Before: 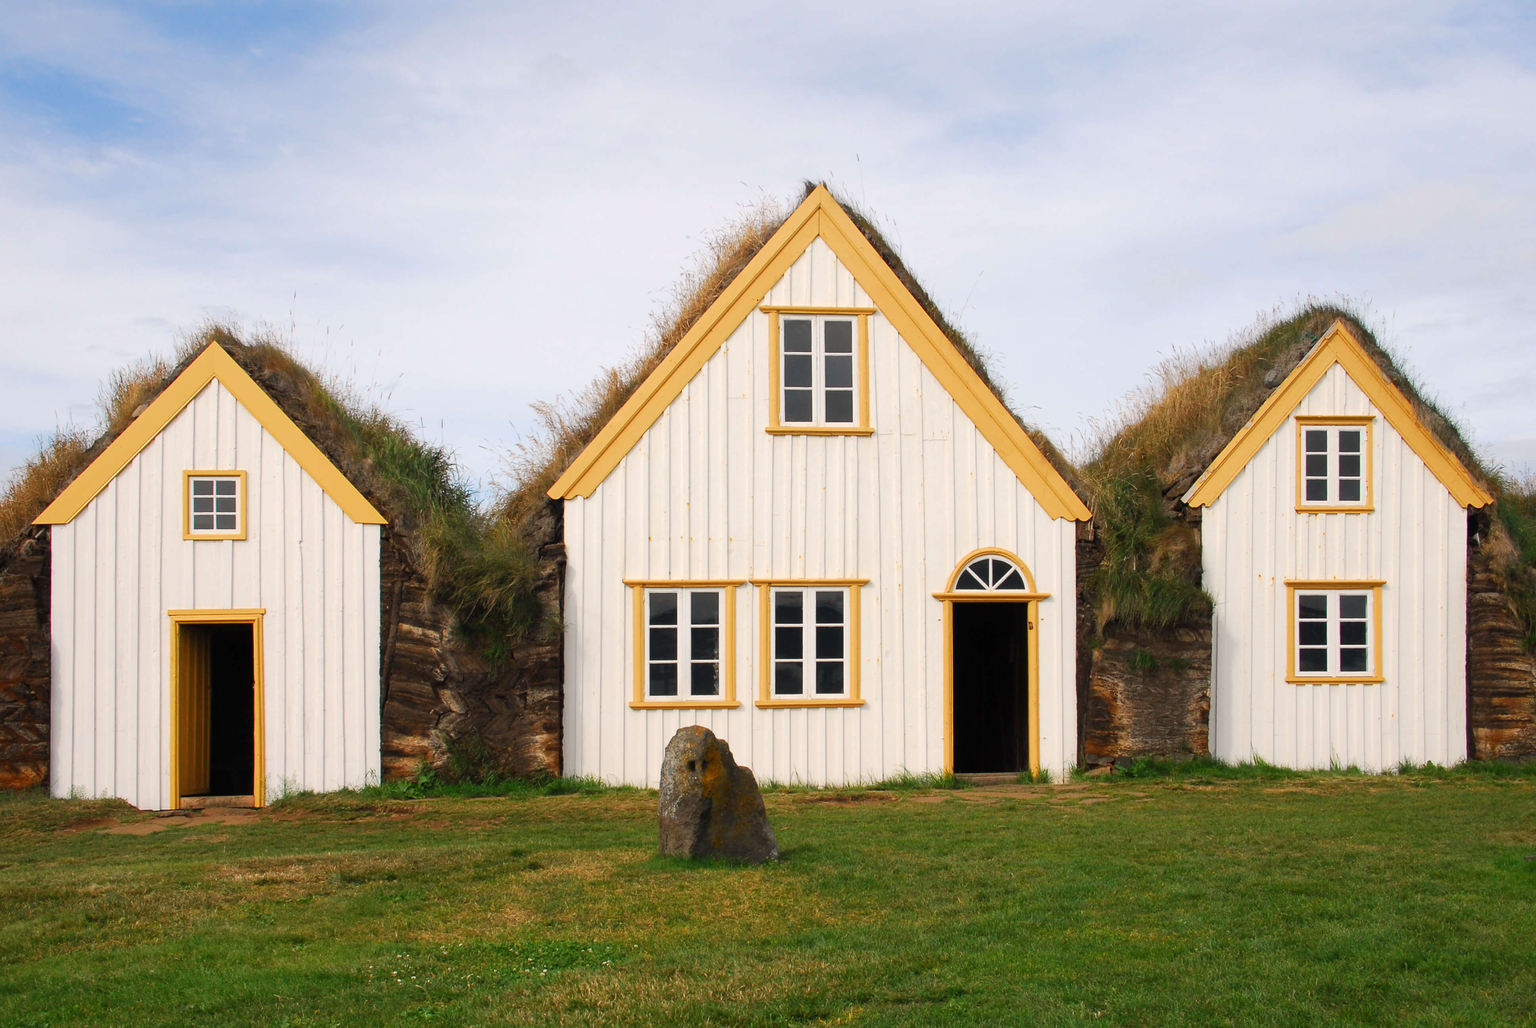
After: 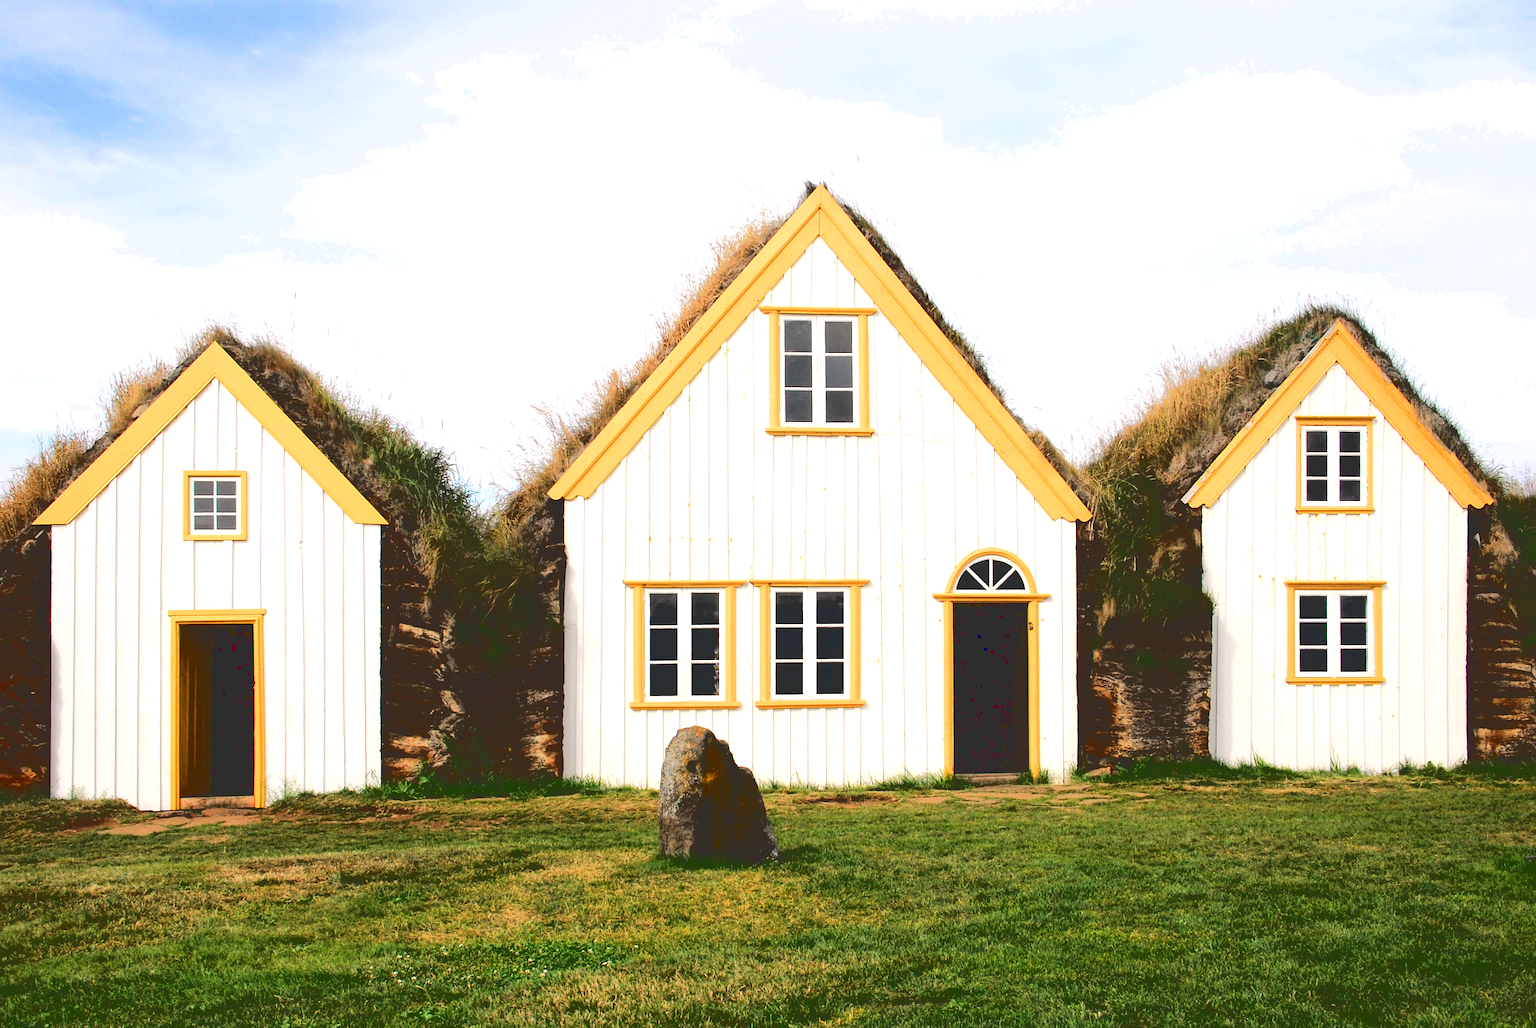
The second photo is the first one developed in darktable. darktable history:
base curve: curves: ch0 [(0.065, 0.026) (0.236, 0.358) (0.53, 0.546) (0.777, 0.841) (0.924, 0.992)], preserve colors average RGB
exposure: black level correction 0.001, exposure 0.5 EV, compensate exposure bias true, compensate highlight preservation false
